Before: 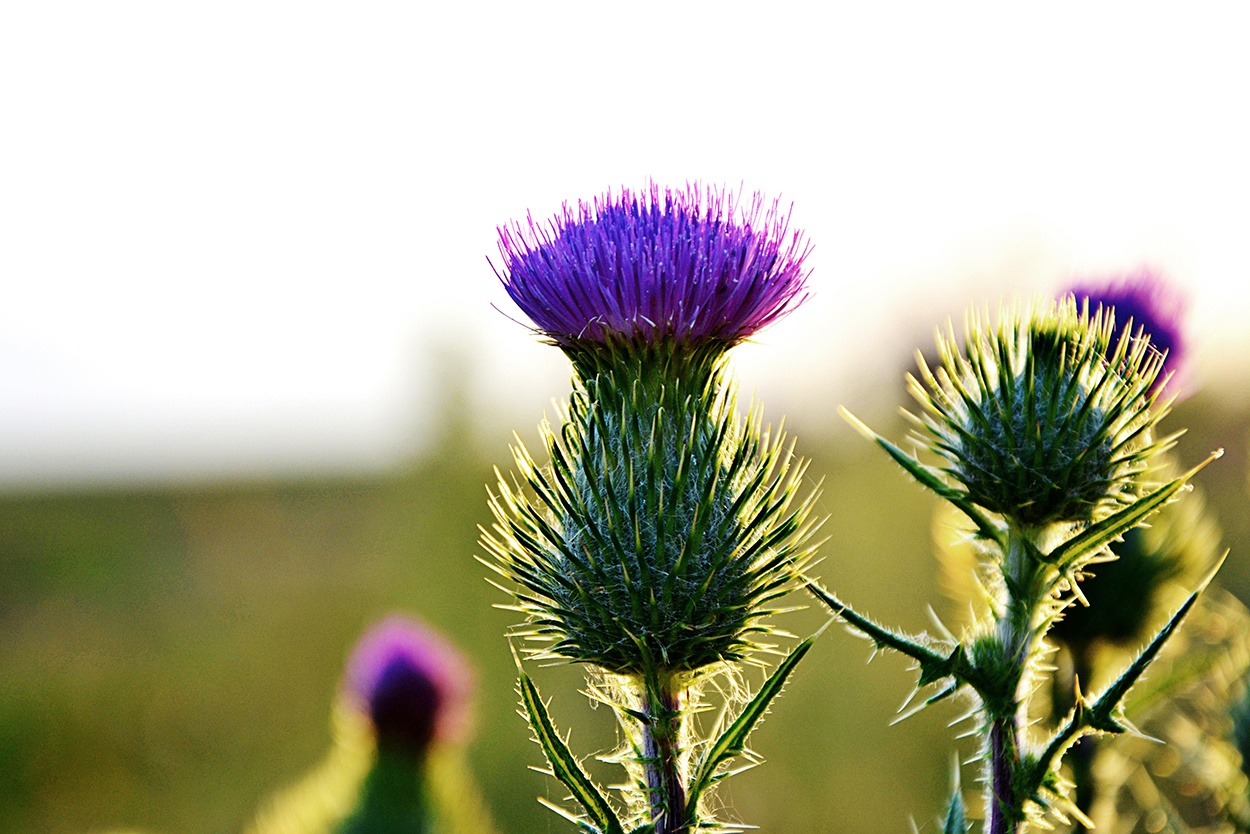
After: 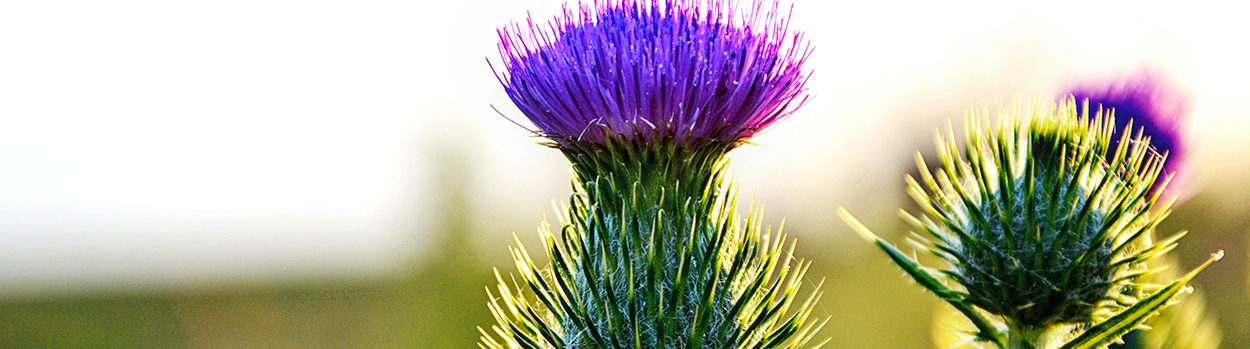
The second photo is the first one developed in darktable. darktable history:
exposure: compensate exposure bias true, compensate highlight preservation false
contrast brightness saturation: contrast 0.07, brightness 0.08, saturation 0.18
local contrast: detail 130%
crop and rotate: top 23.84%, bottom 34.294%
